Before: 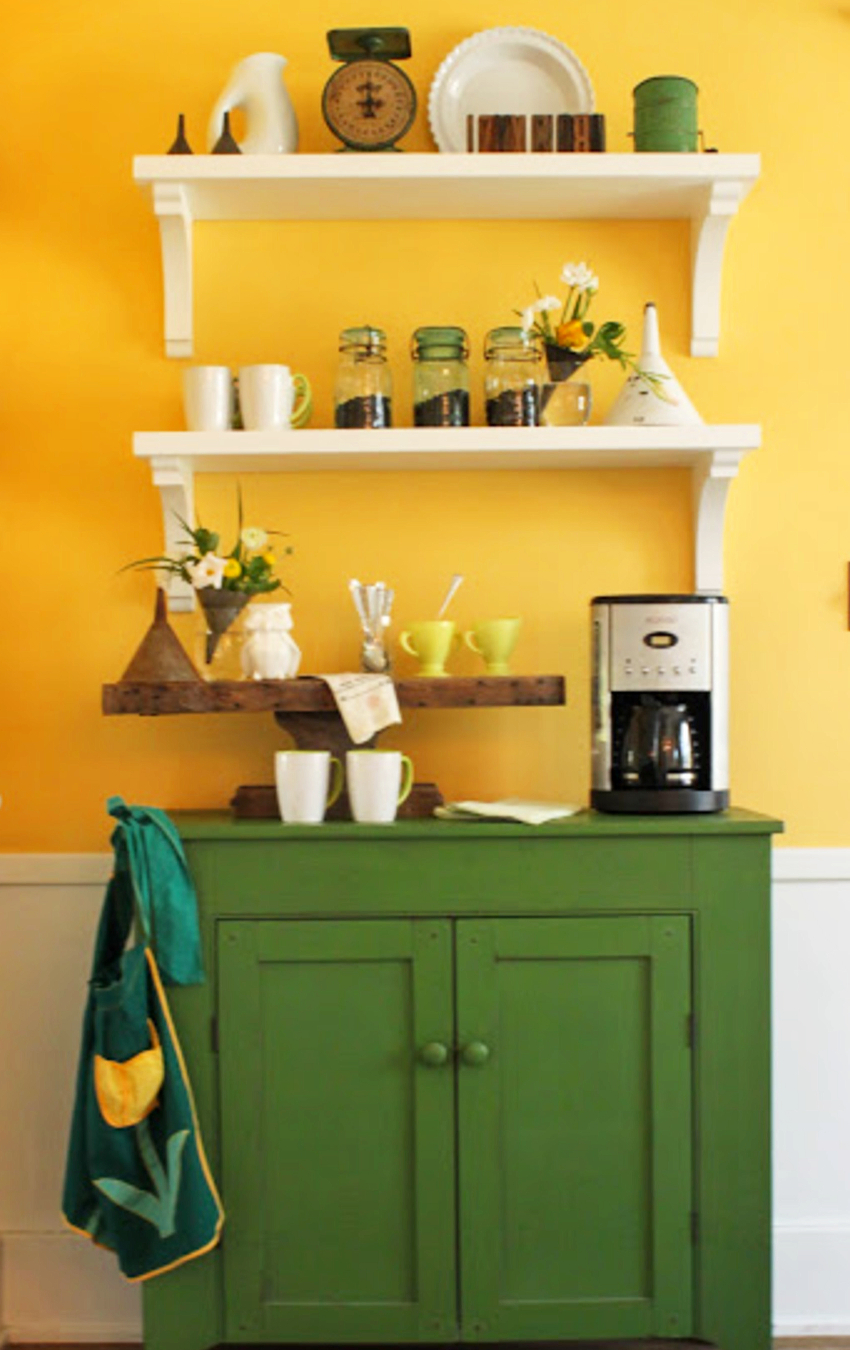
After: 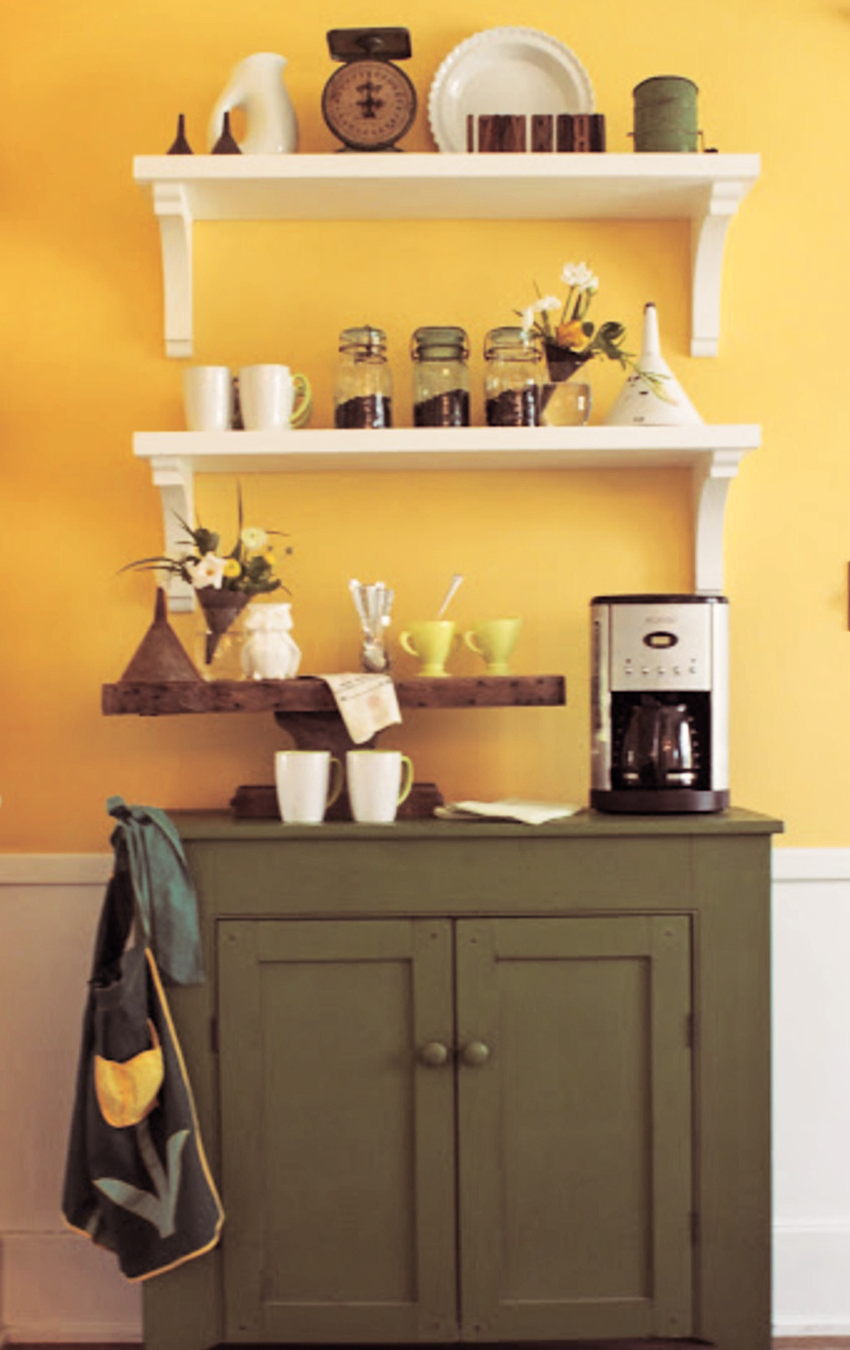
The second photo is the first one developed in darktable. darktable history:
color correction: highlights a* 2.75, highlights b* 5, shadows a* -2.04, shadows b* -4.84, saturation 0.8
split-toning: shadows › saturation 0.41, highlights › saturation 0, compress 33.55%
